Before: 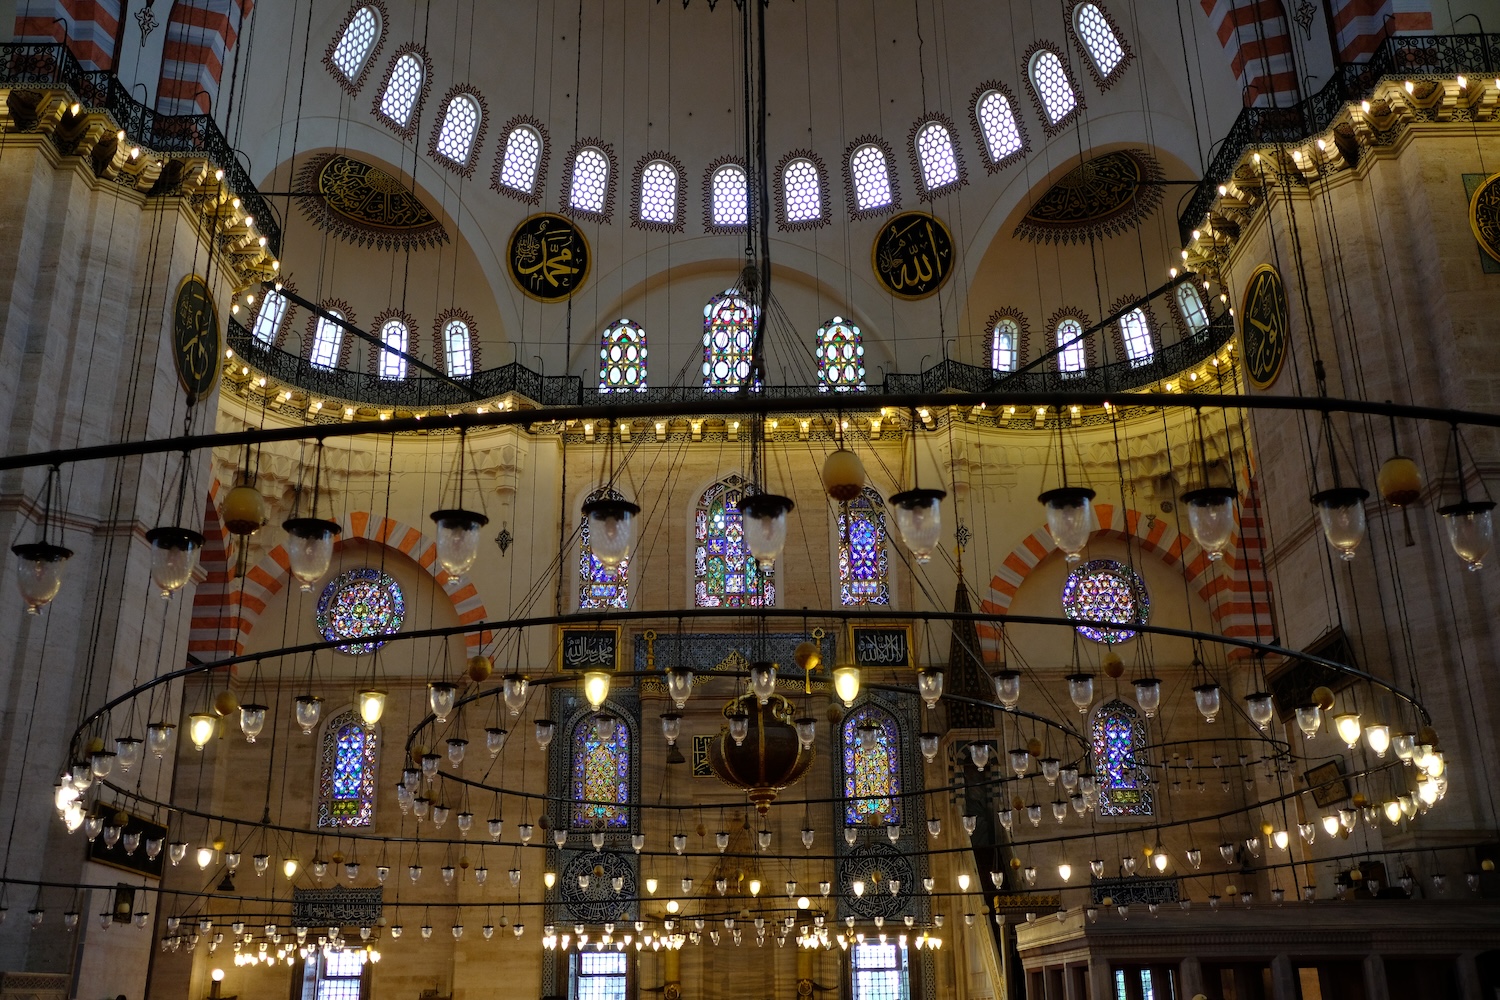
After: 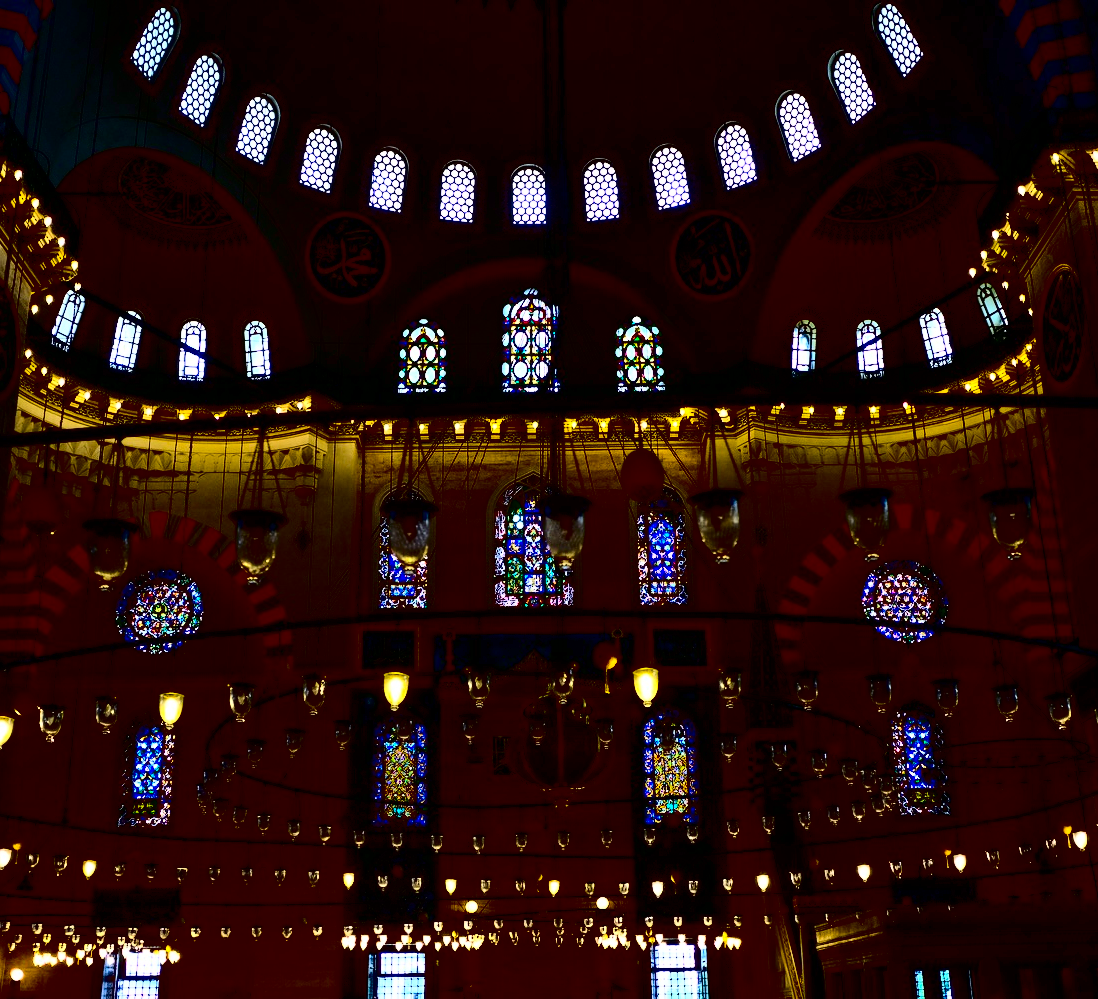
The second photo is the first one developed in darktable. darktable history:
contrast brightness saturation: contrast 0.77, brightness -1, saturation 1
crop: left 13.443%, right 13.31%
